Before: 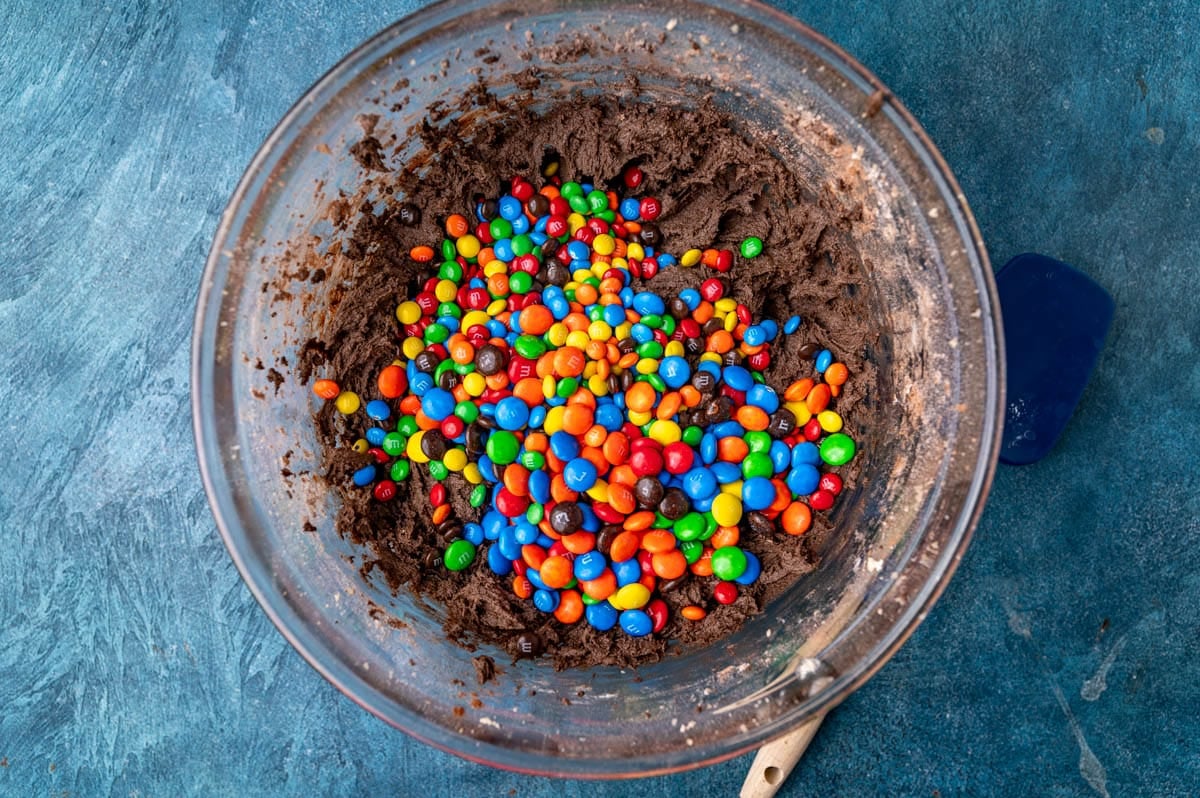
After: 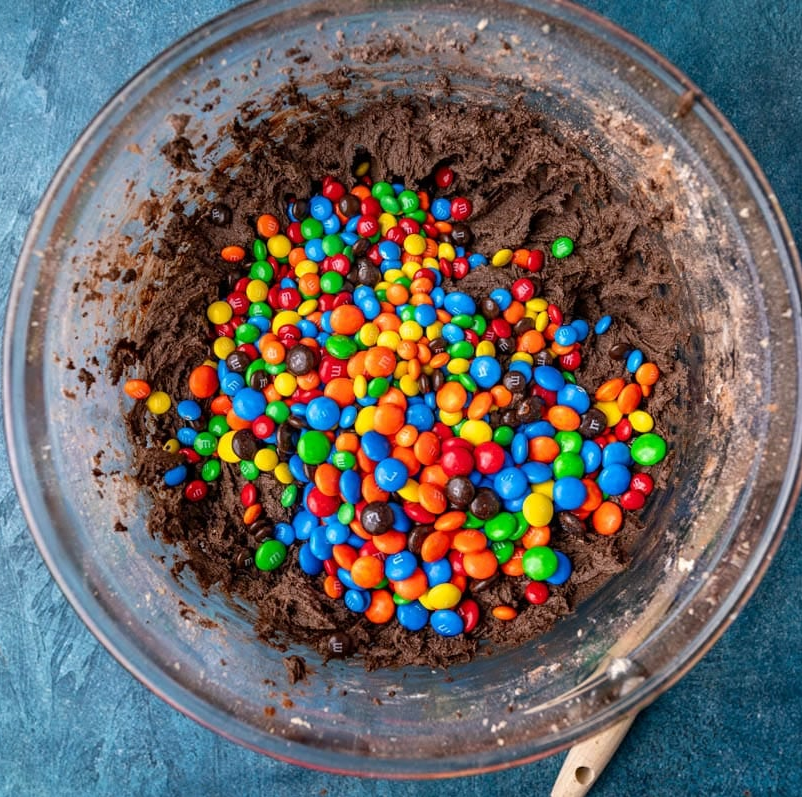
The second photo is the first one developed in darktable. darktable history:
crop and rotate: left 15.825%, right 17.276%
